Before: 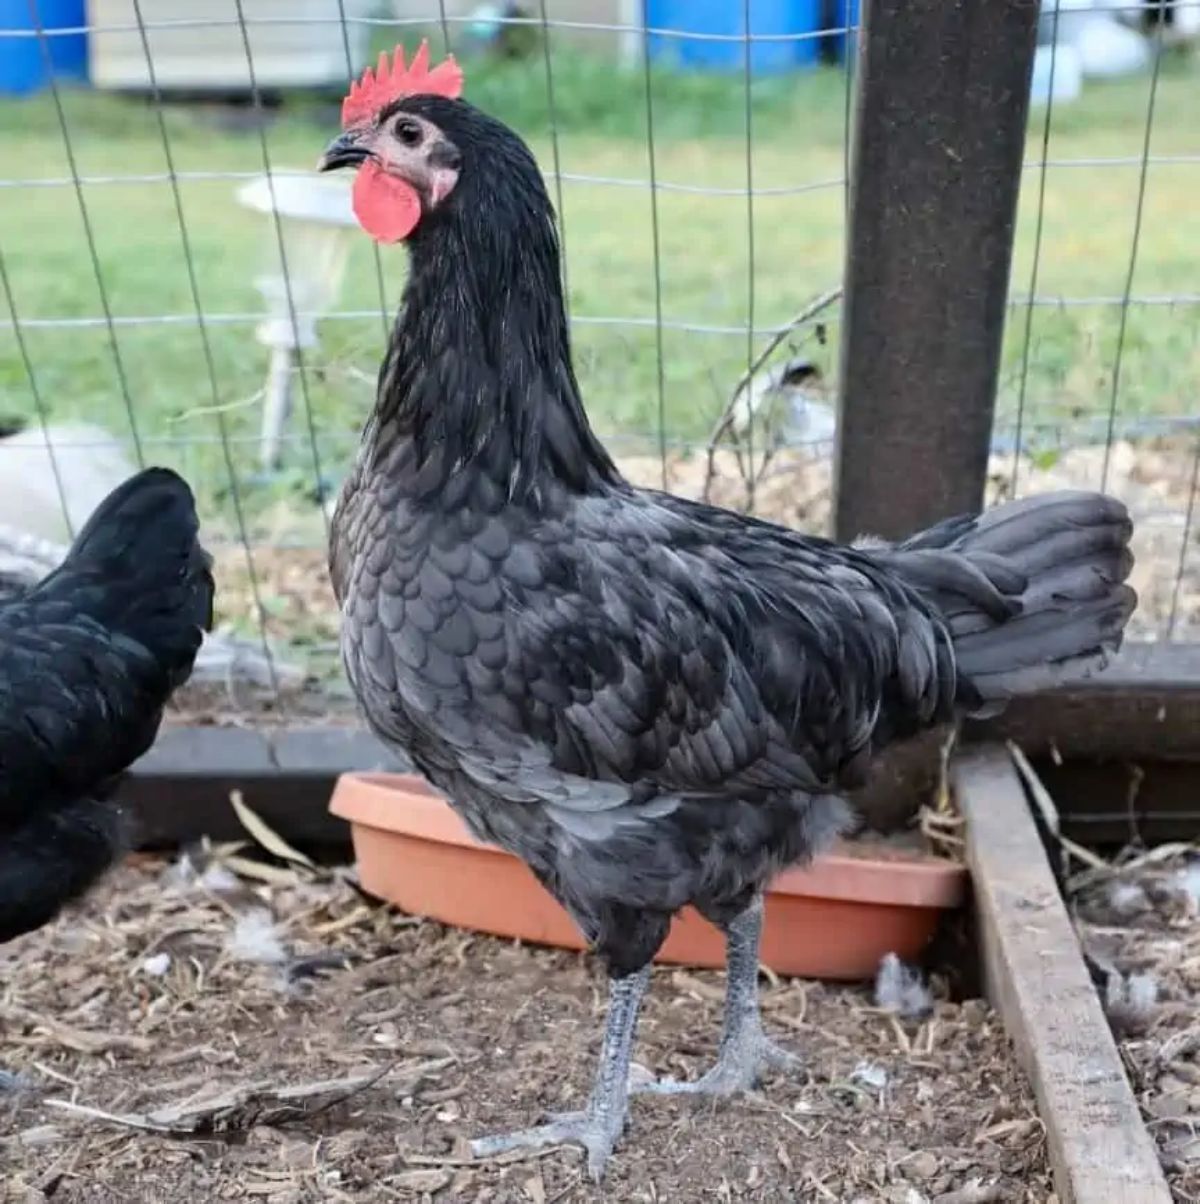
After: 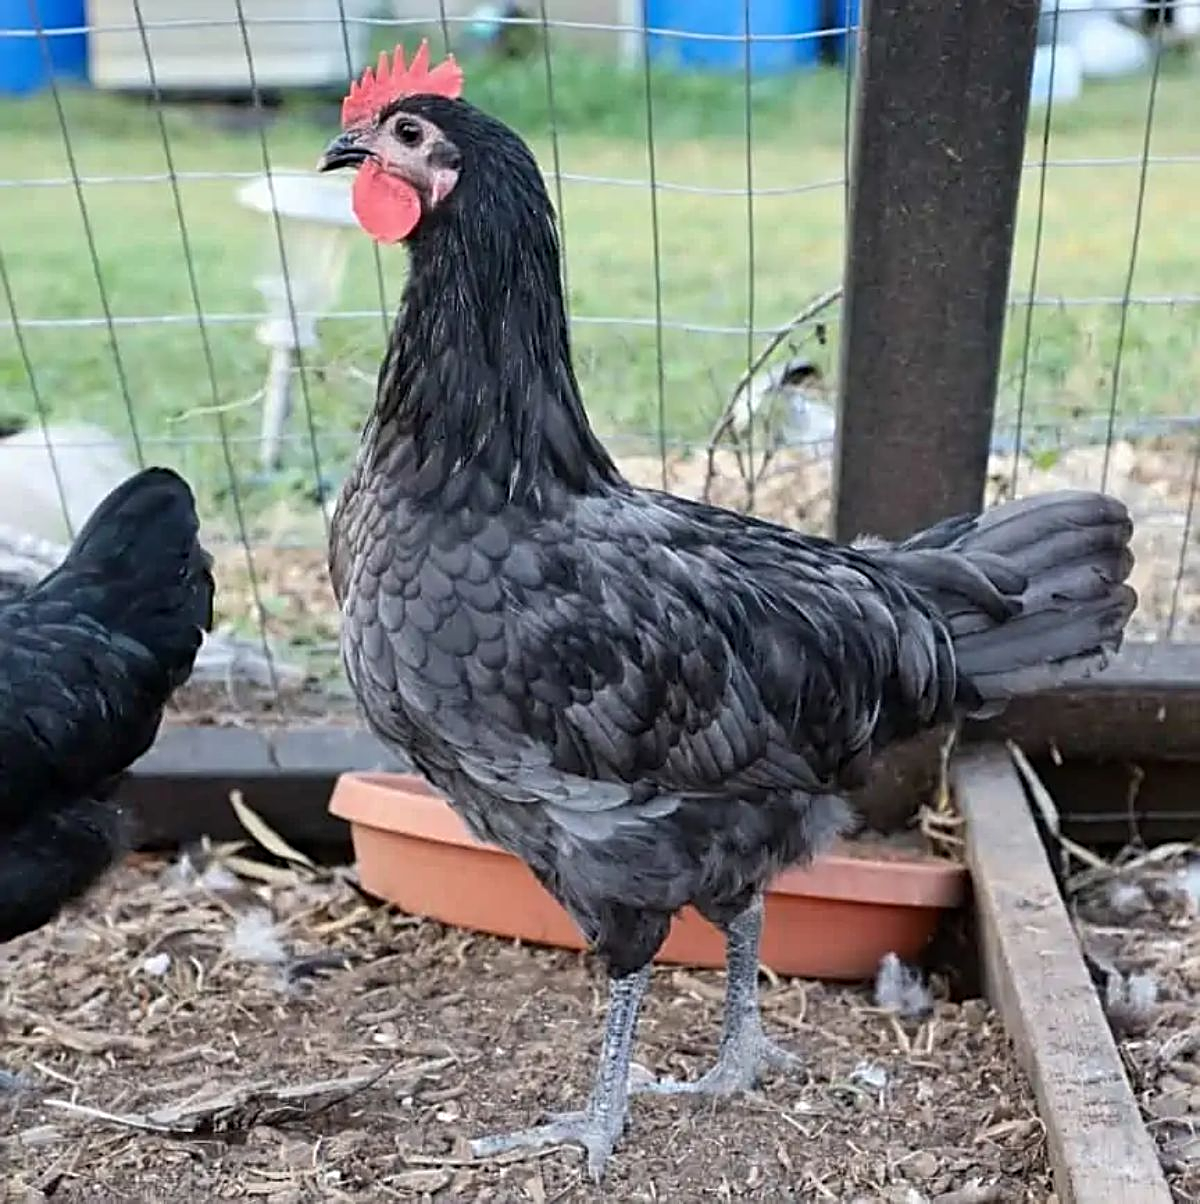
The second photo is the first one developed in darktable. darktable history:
sharpen: radius 2.689, amount 0.667
